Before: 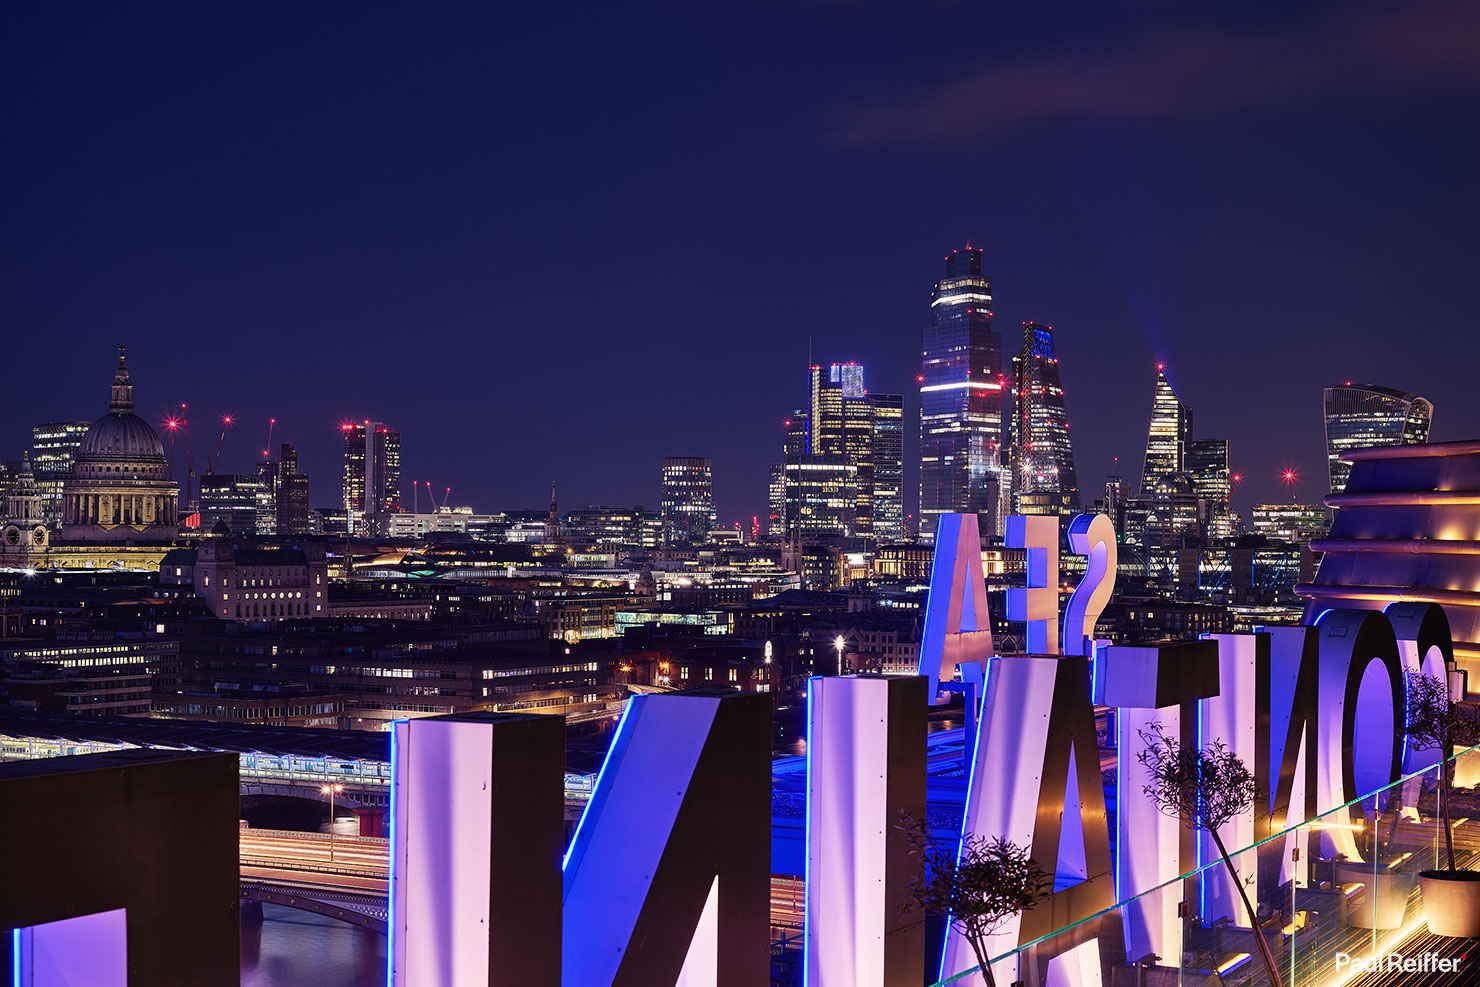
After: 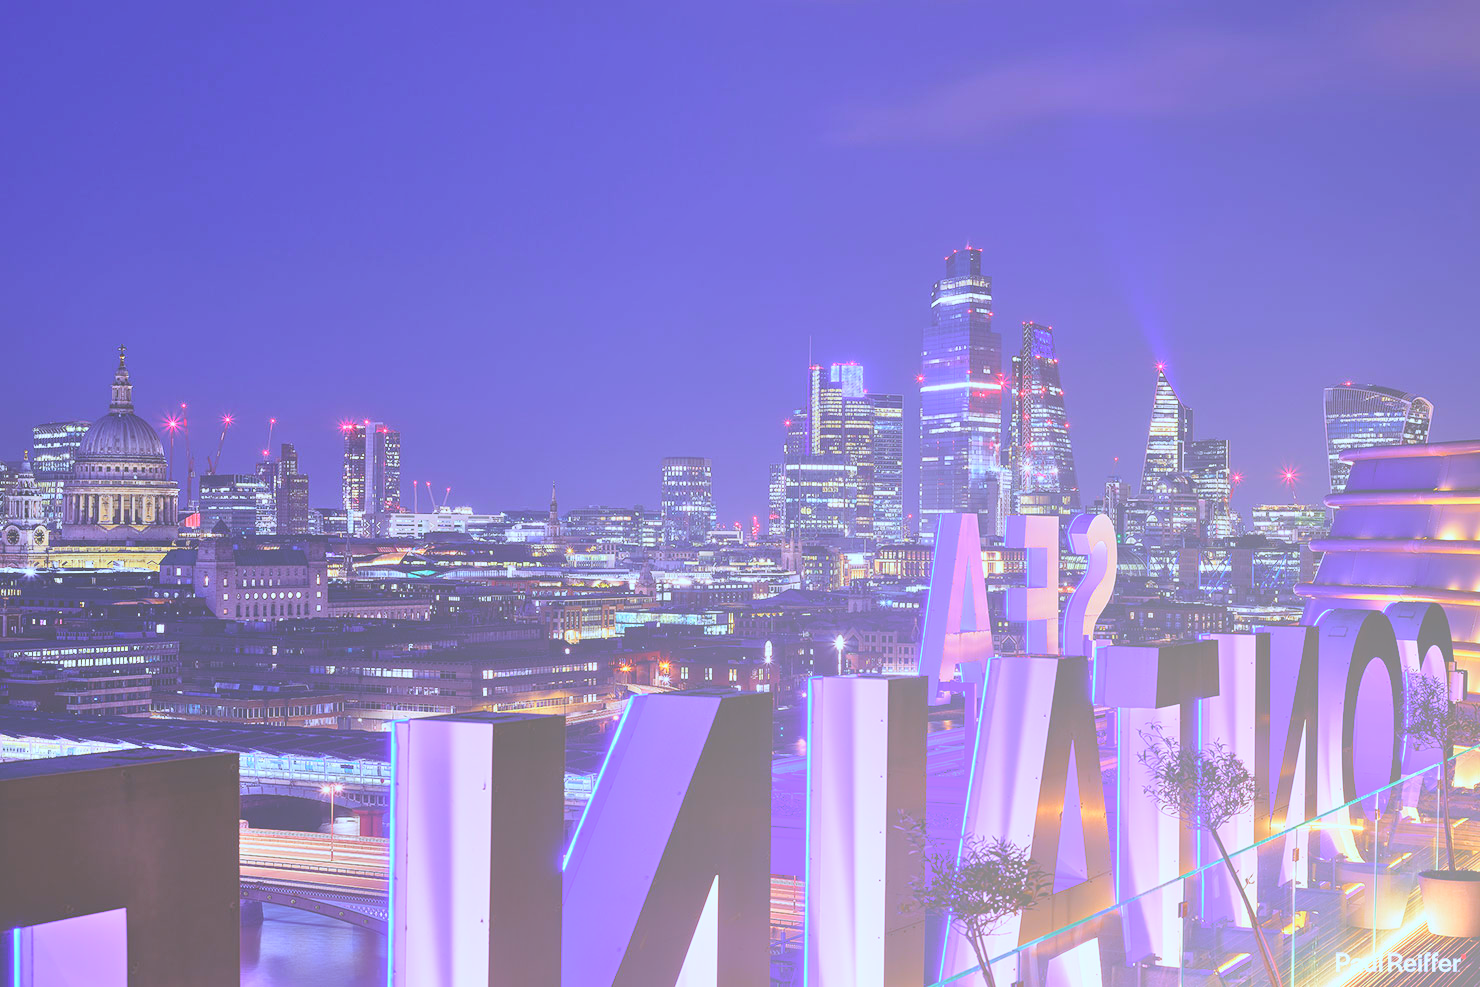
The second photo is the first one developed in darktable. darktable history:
bloom: size 70%, threshold 25%, strength 70%
white balance: red 0.871, blue 1.249
shadows and highlights: soften with gaussian
